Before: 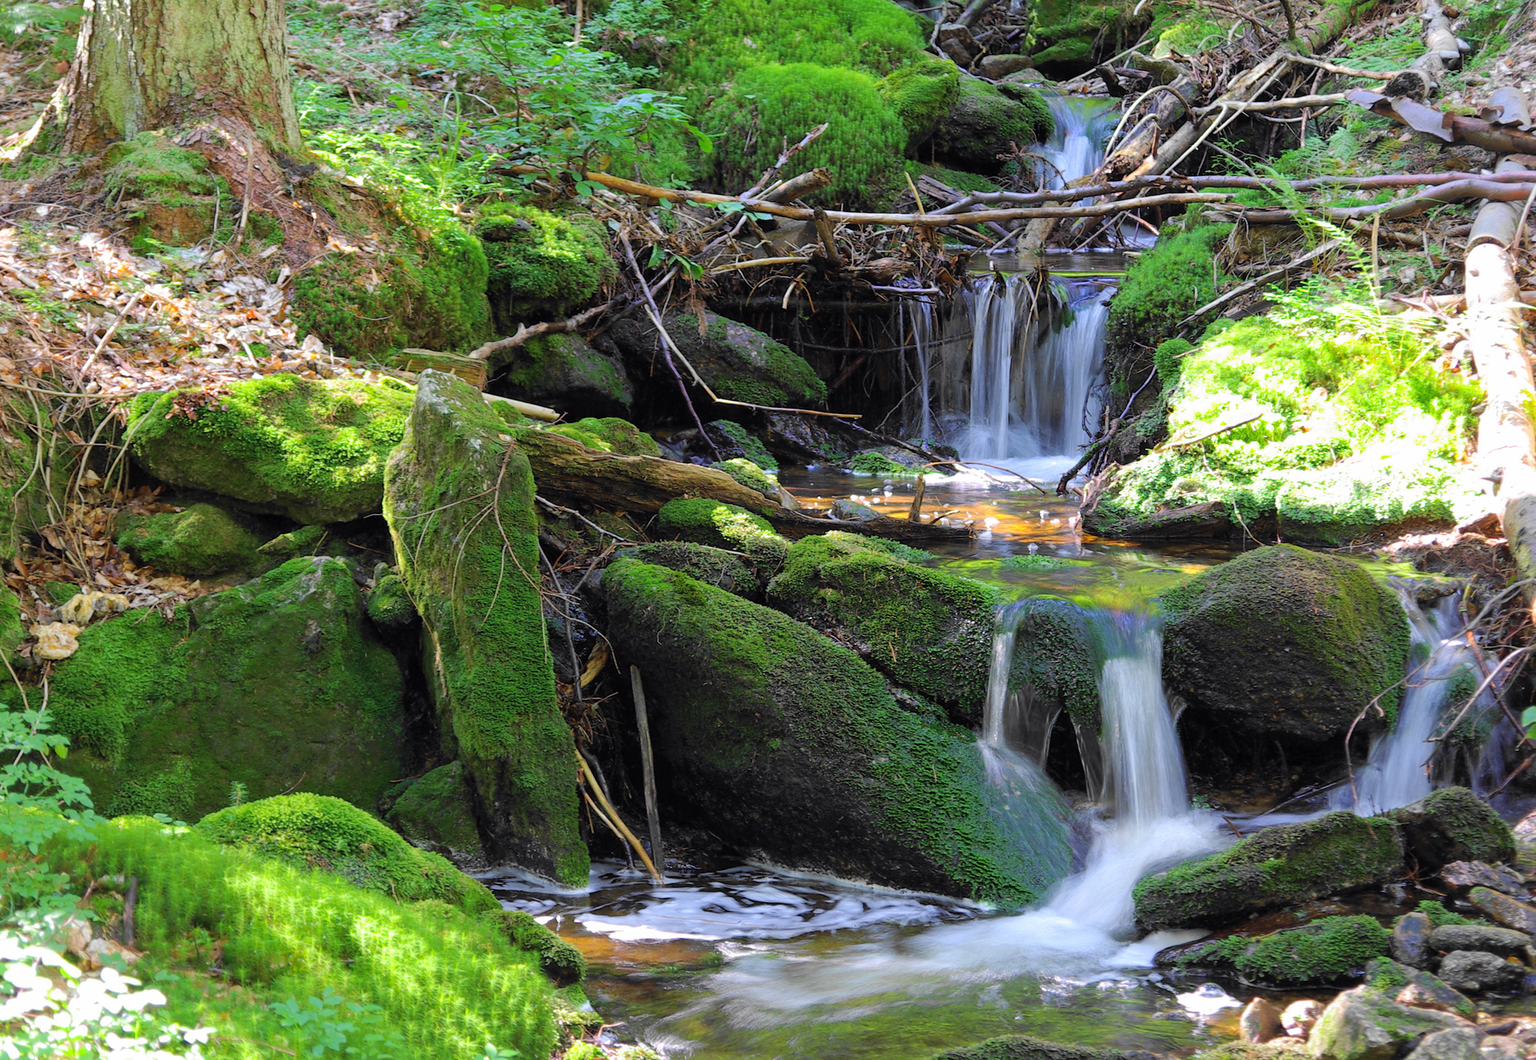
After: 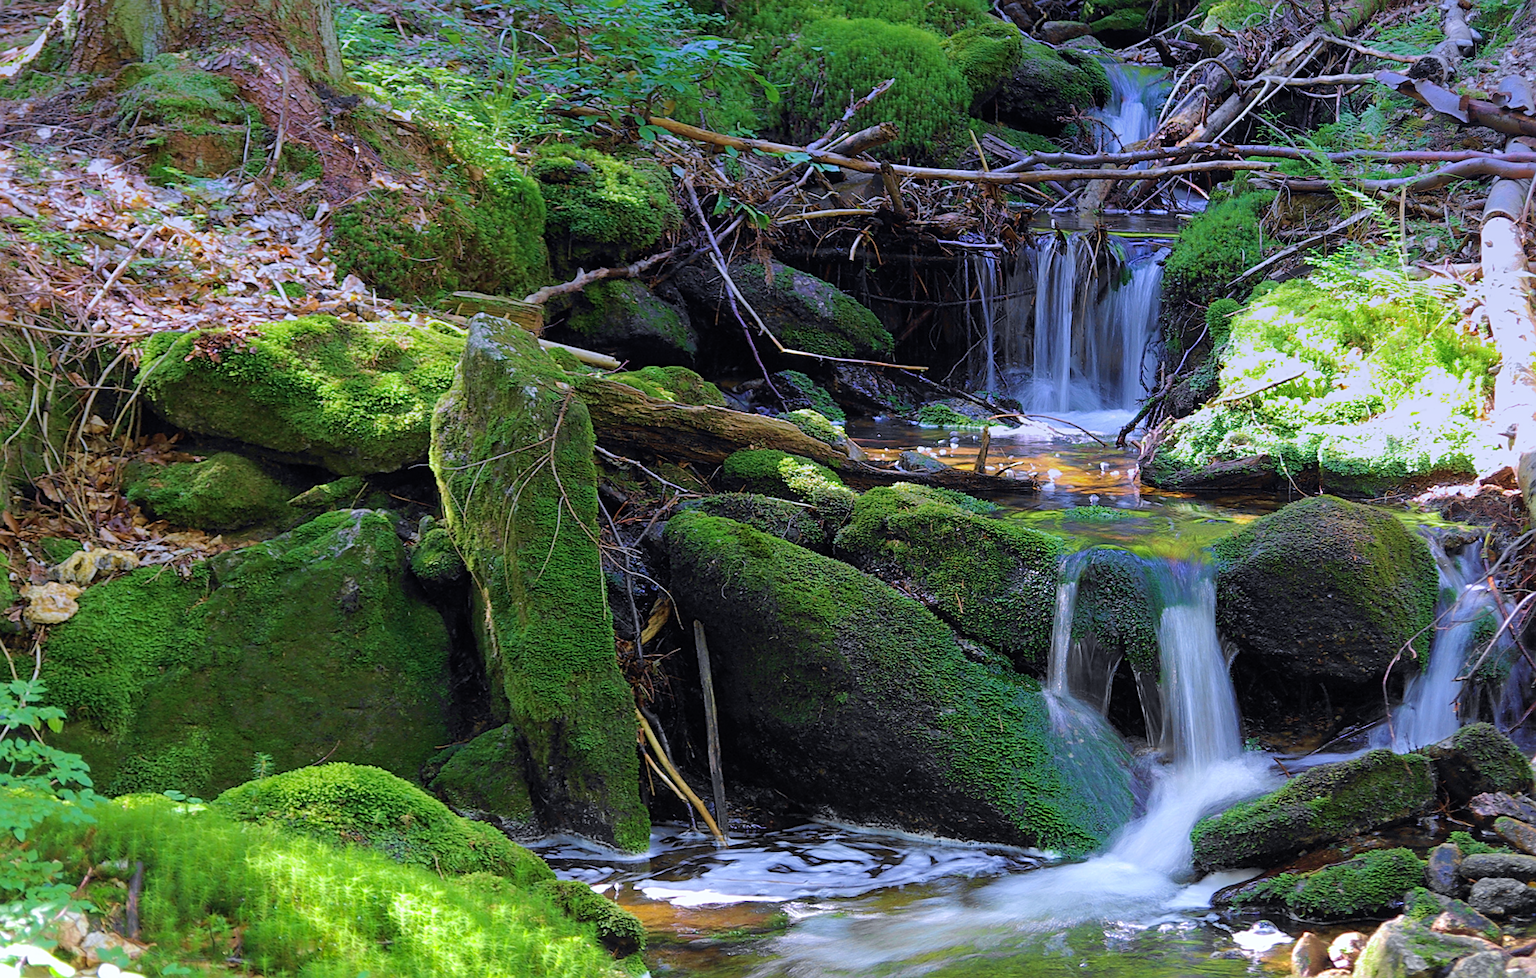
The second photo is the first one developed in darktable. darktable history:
graduated density: hue 238.83°, saturation 50%
sharpen: radius 1.967
rotate and perspective: rotation -0.013°, lens shift (vertical) -0.027, lens shift (horizontal) 0.178, crop left 0.016, crop right 0.989, crop top 0.082, crop bottom 0.918
white balance: red 0.976, blue 1.04
velvia: on, module defaults
